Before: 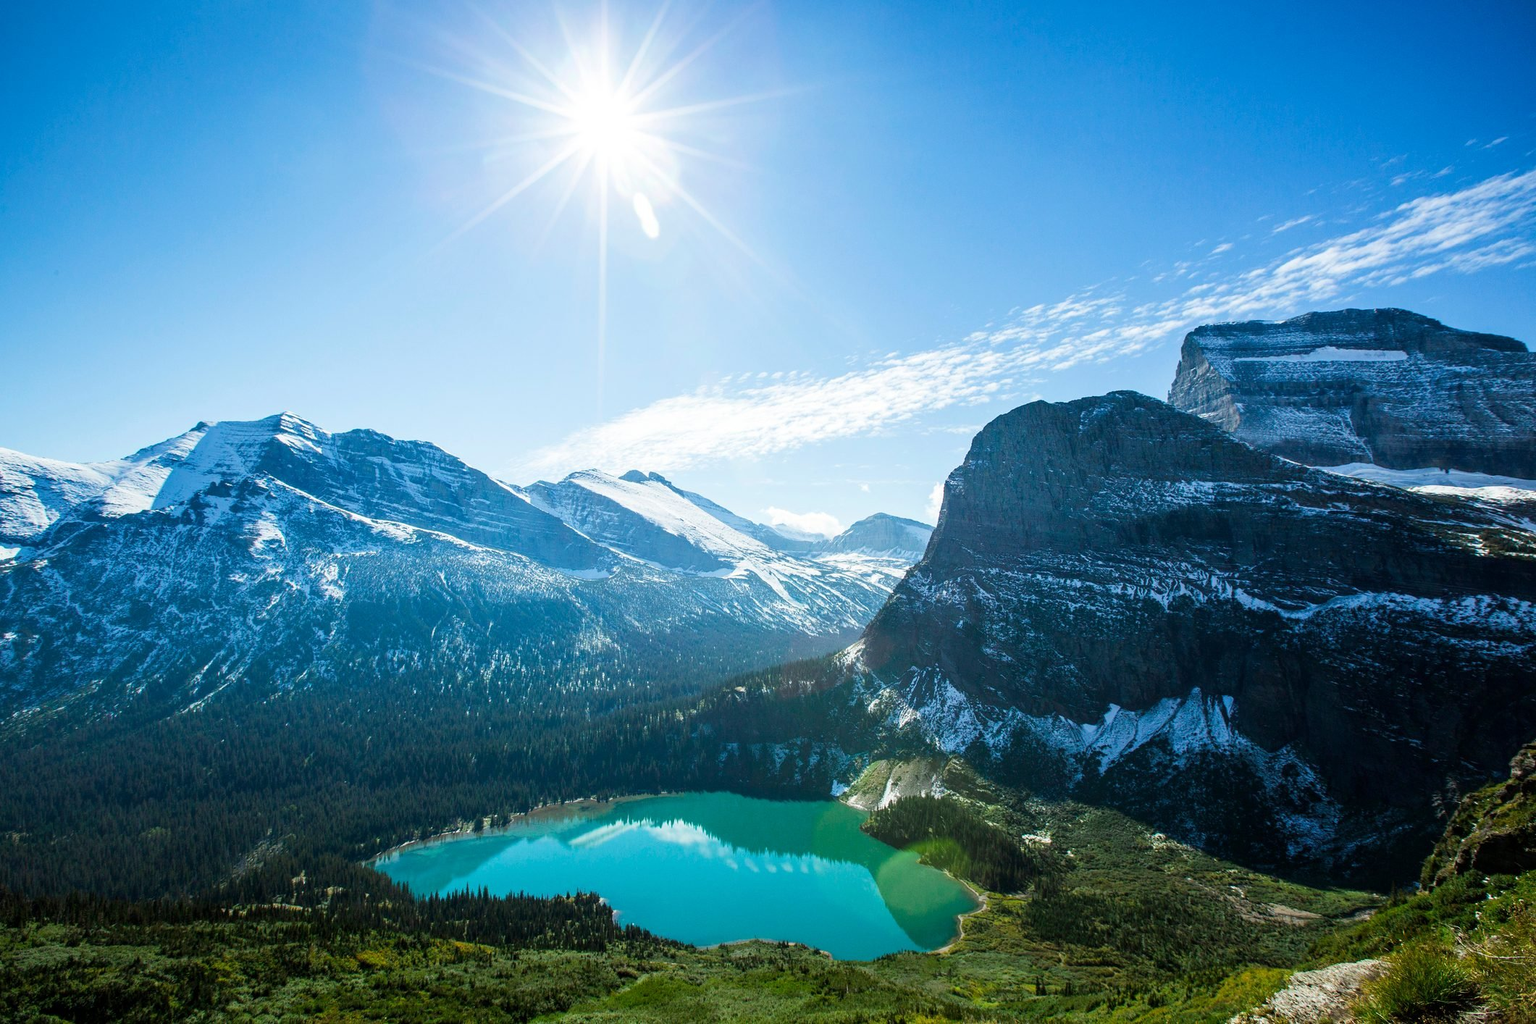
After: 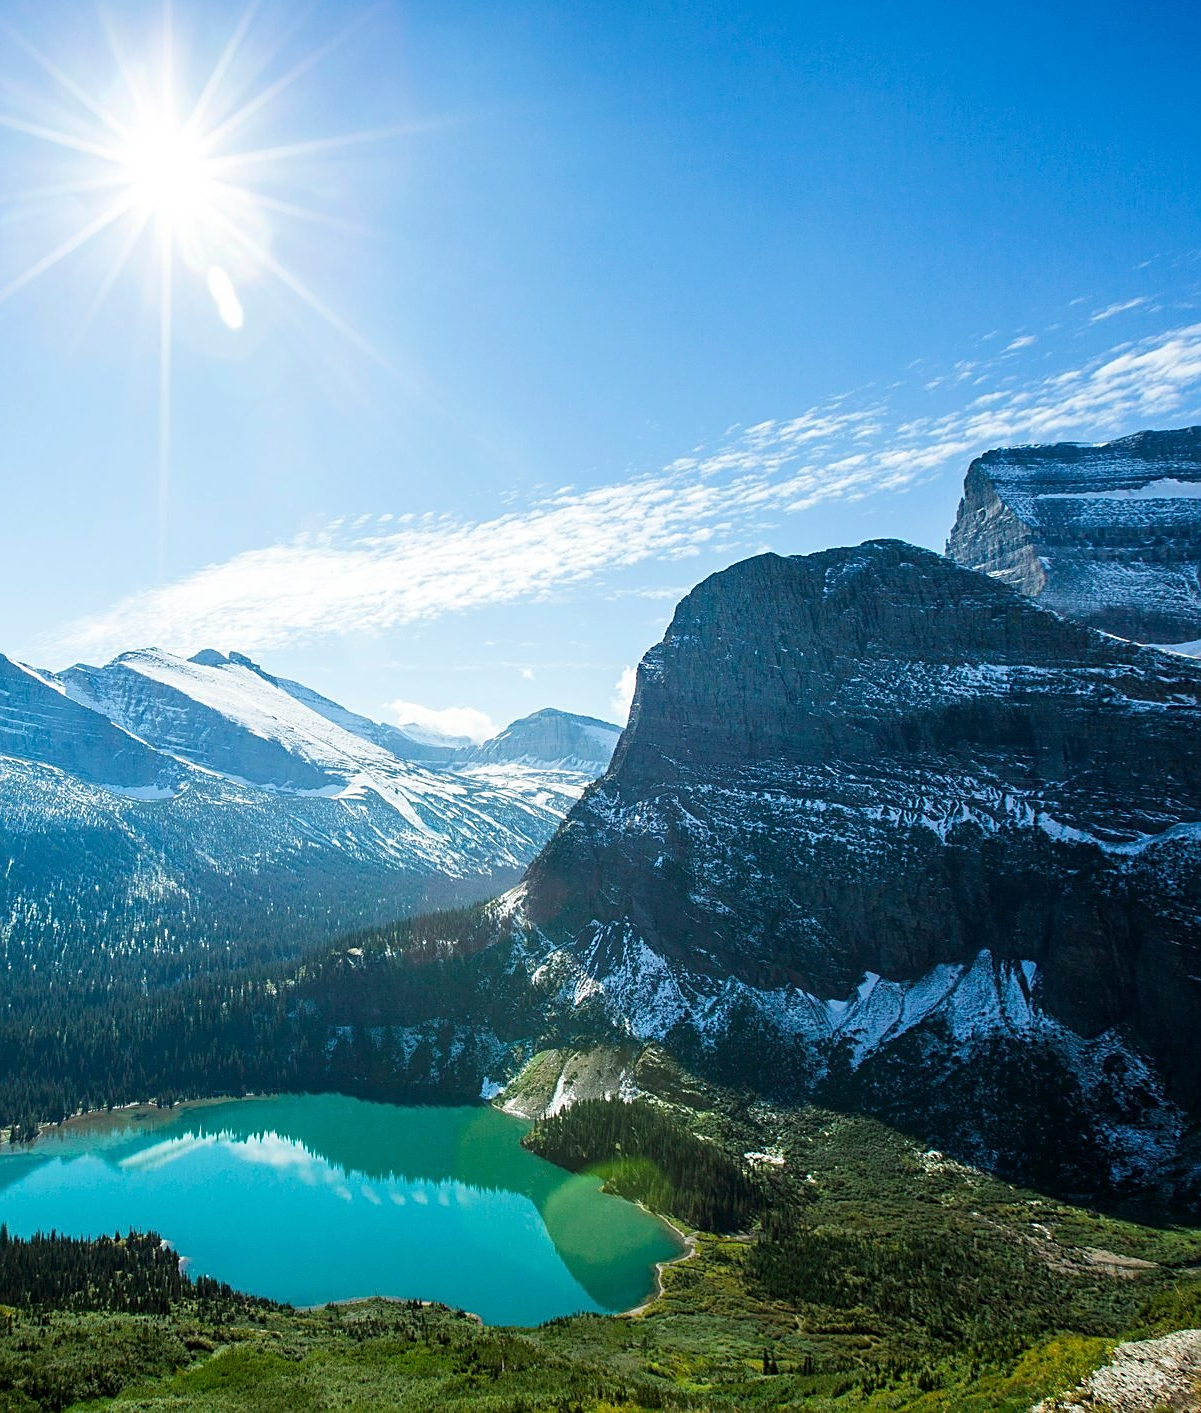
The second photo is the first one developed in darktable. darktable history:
crop: left 31.458%, top 0%, right 11.876%
sharpen: on, module defaults
